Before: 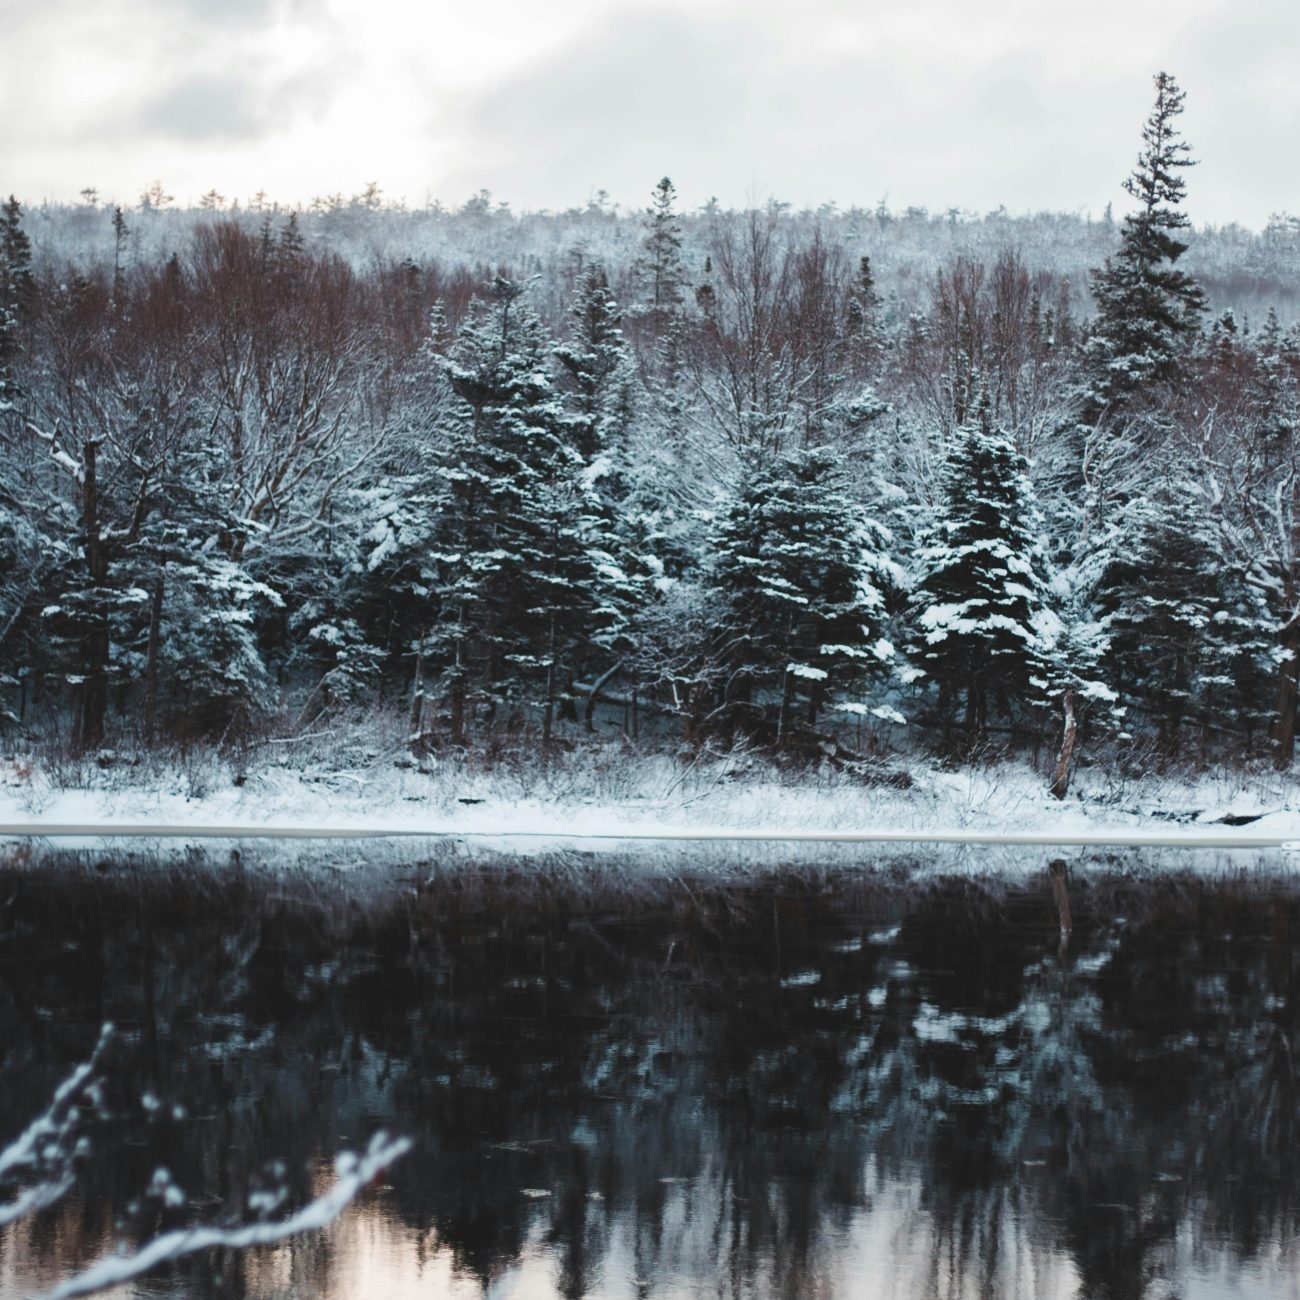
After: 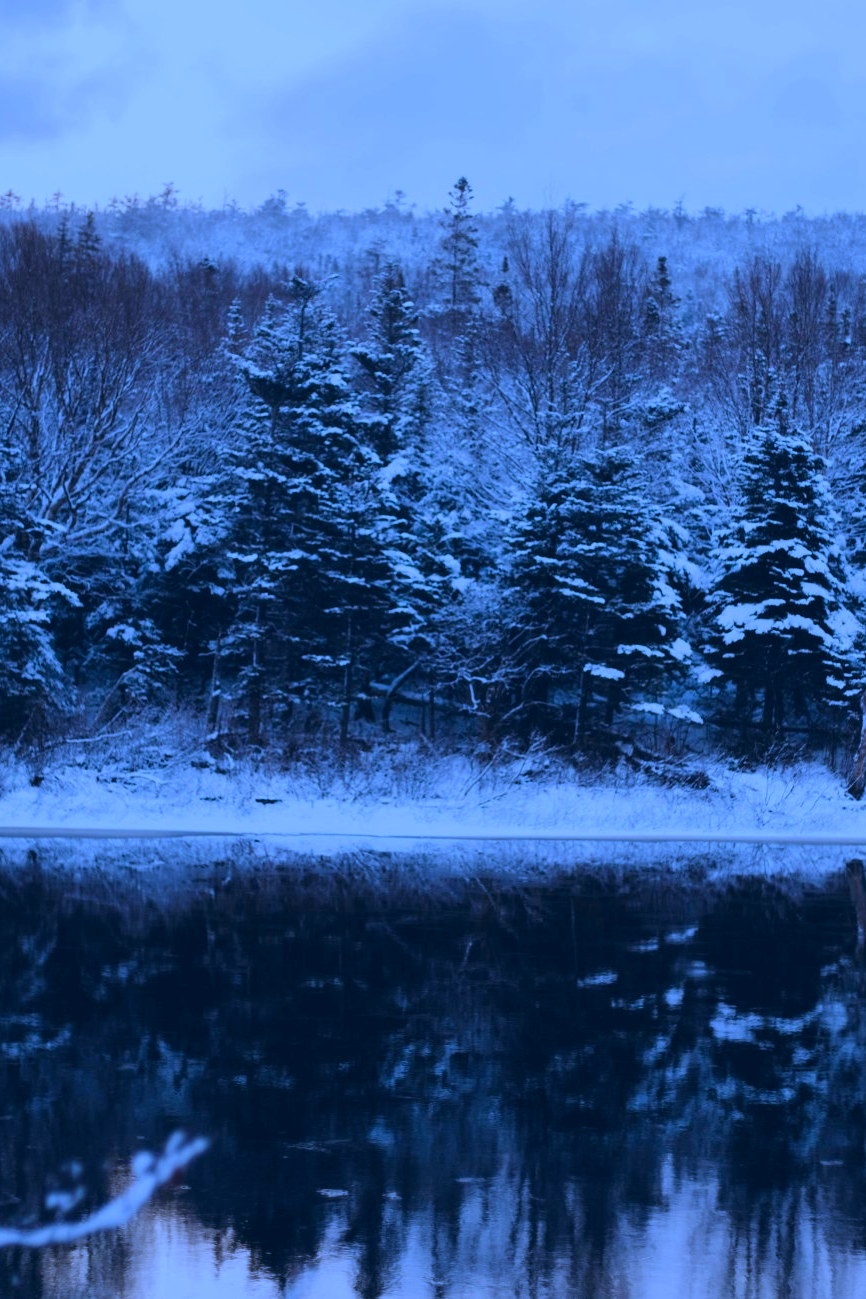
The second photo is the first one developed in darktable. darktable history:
crop and rotate: left 15.754%, right 17.579%
white balance: red 0.766, blue 1.537
exposure: black level correction 0, exposure -0.766 EV, compensate highlight preservation false
color balance rgb: shadows lift › hue 87.51°, highlights gain › chroma 0.68%, highlights gain › hue 55.1°, global offset › chroma 0.13%, global offset › hue 253.66°, linear chroma grading › global chroma 0.5%, perceptual saturation grading › global saturation 16.38%
